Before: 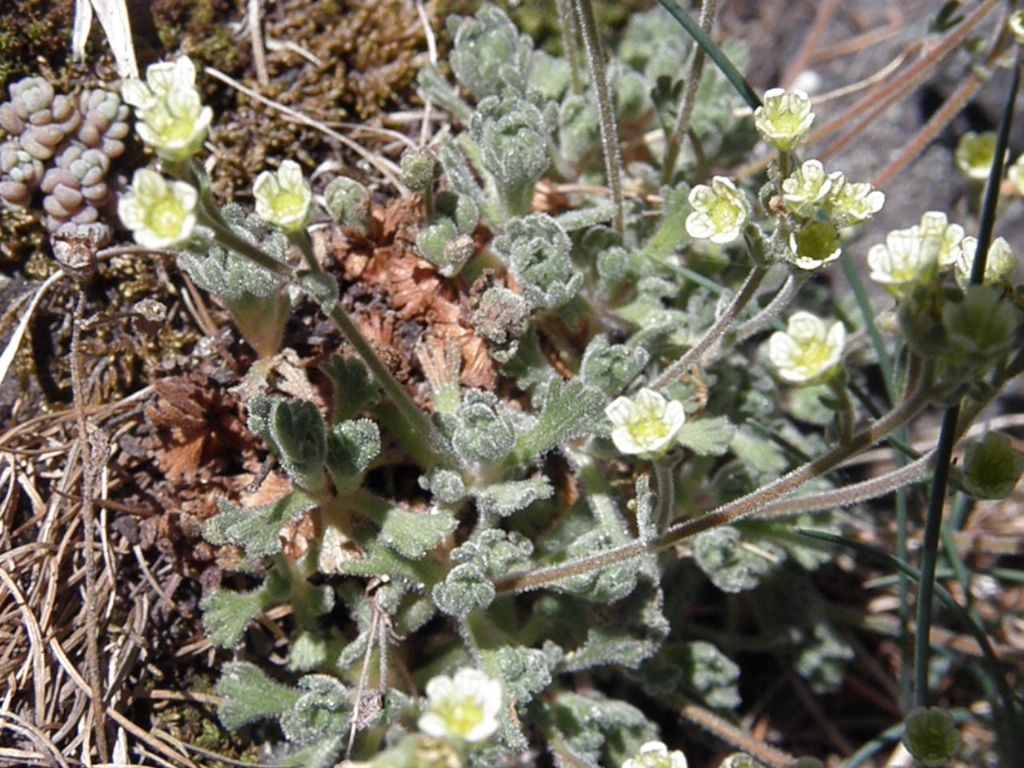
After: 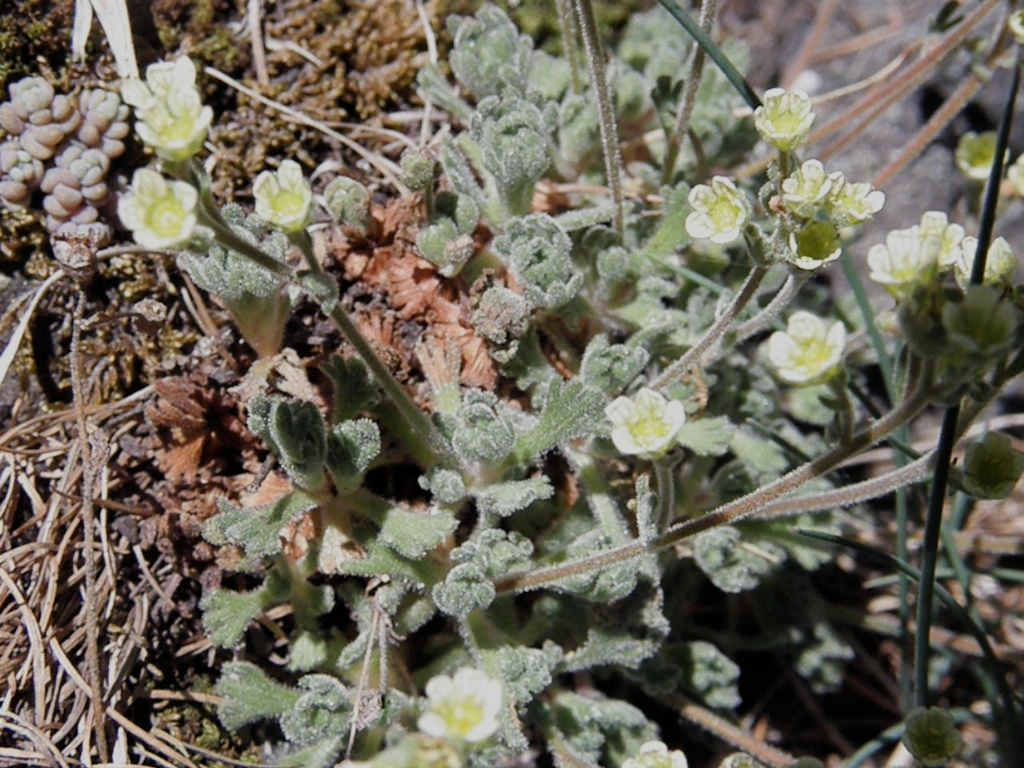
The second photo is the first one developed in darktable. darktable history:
filmic rgb: black relative exposure -16 EV, white relative exposure 6.92 EV, threshold 3 EV, hardness 4.67, iterations of high-quality reconstruction 0, enable highlight reconstruction true
